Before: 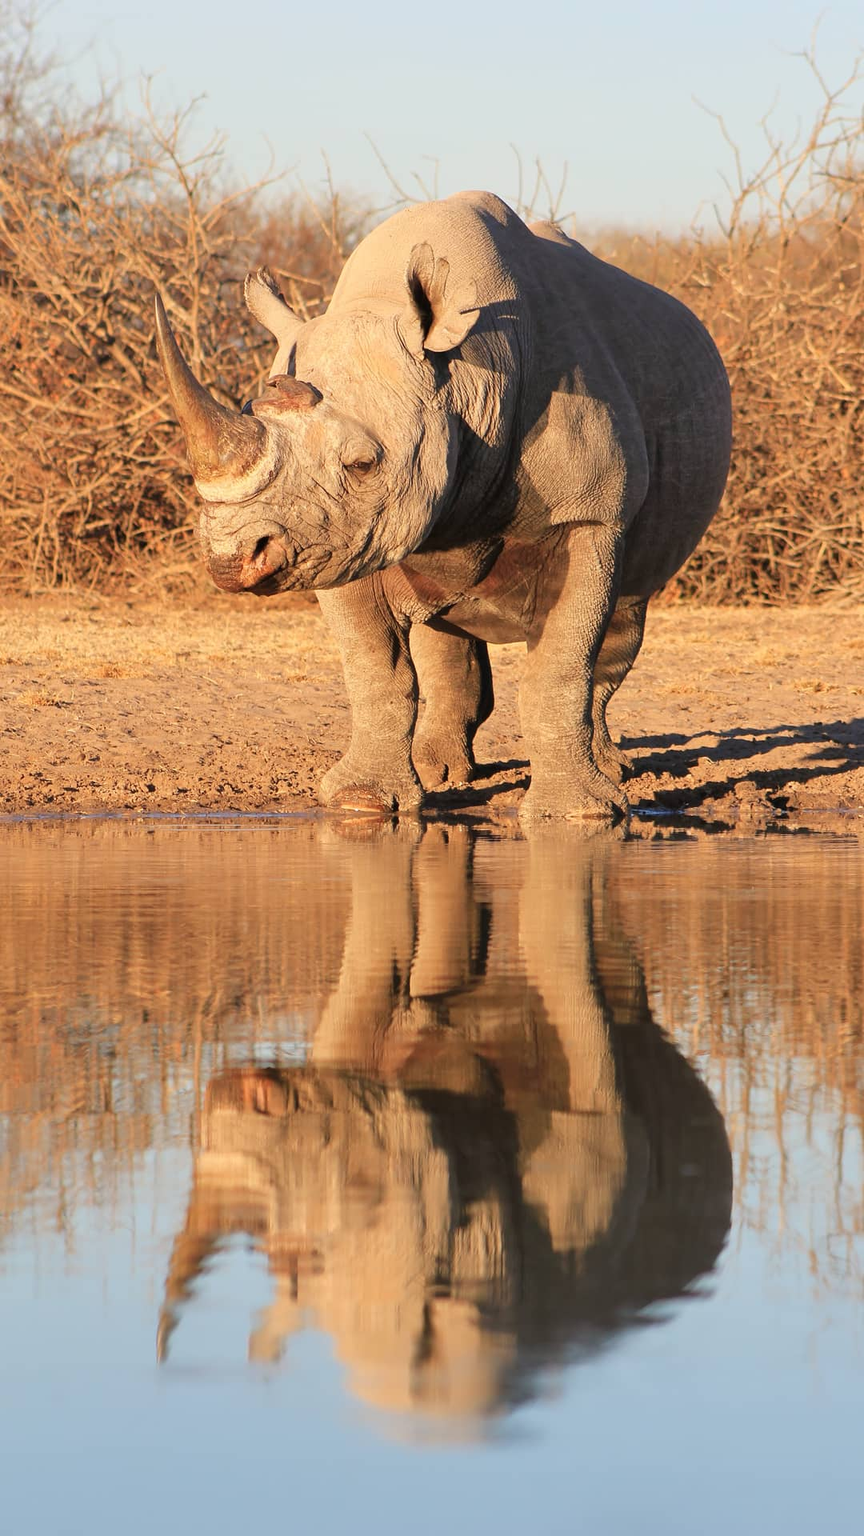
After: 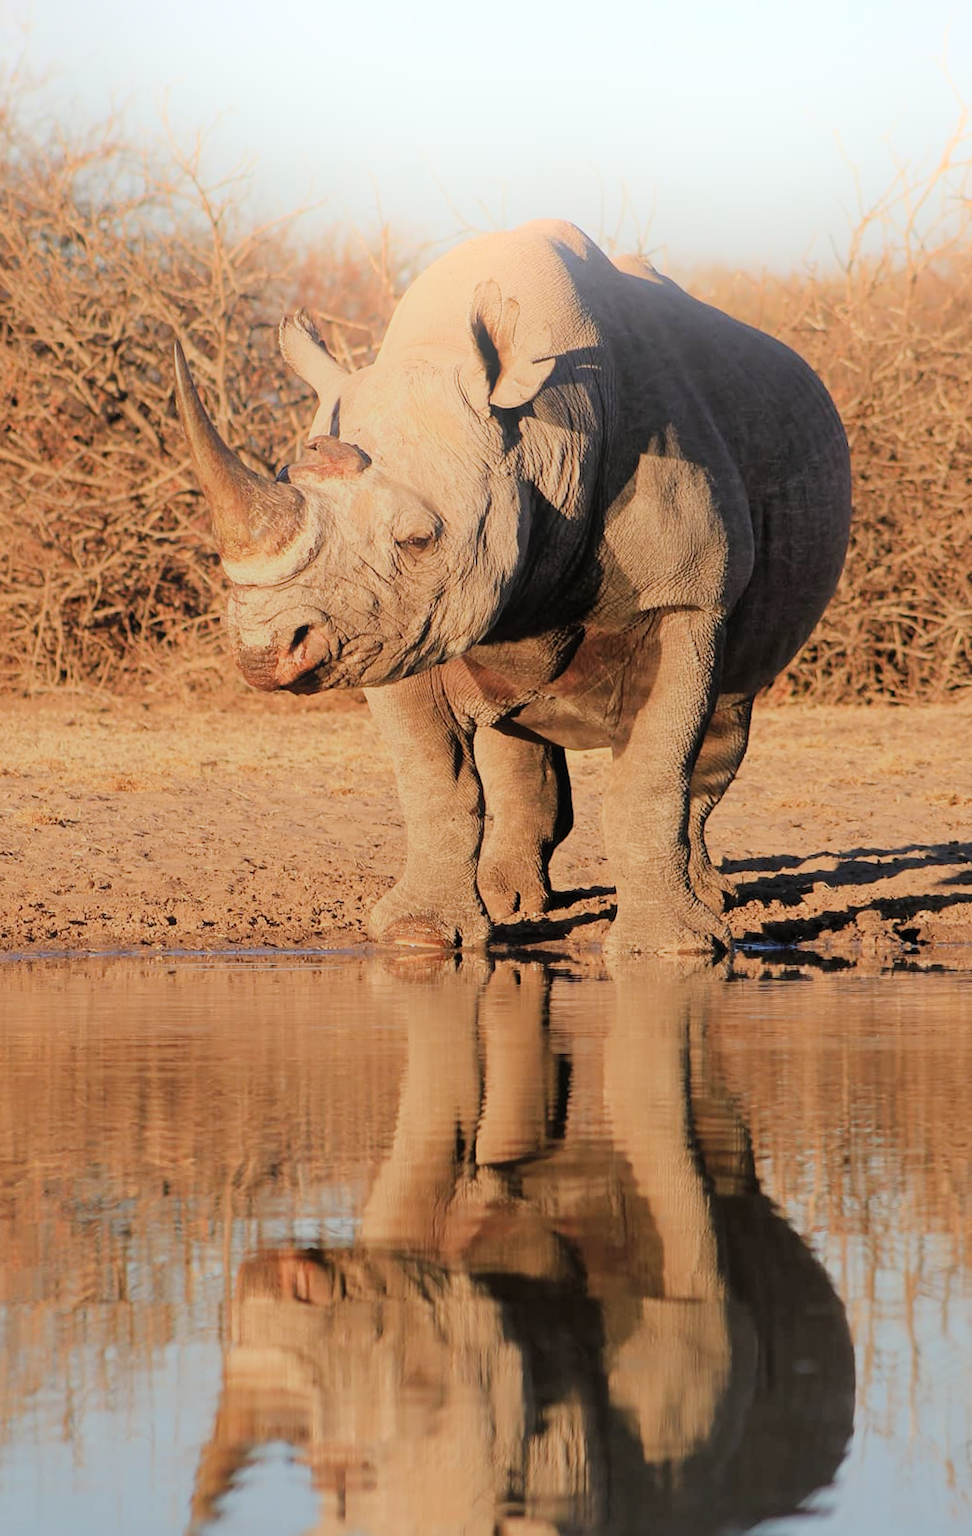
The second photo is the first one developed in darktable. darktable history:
filmic rgb: black relative exposure -7.65 EV, white relative exposure 4.56 EV, hardness 3.61
crop and rotate: angle 0.2°, left 0.275%, right 3.127%, bottom 14.18%
bloom: on, module defaults
